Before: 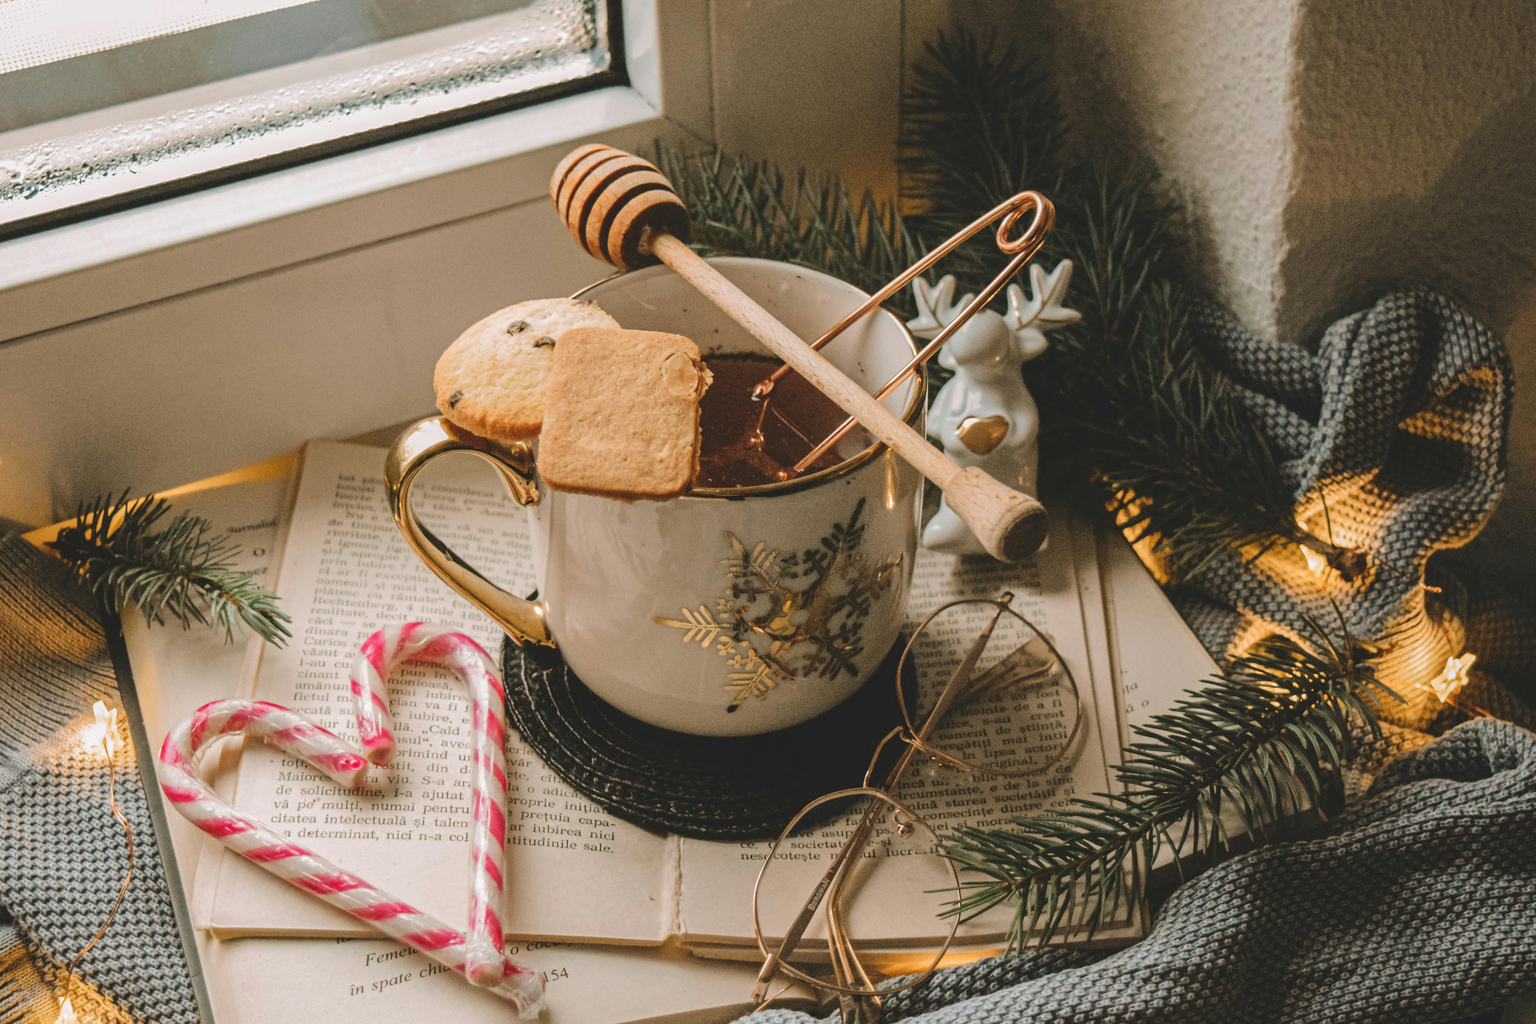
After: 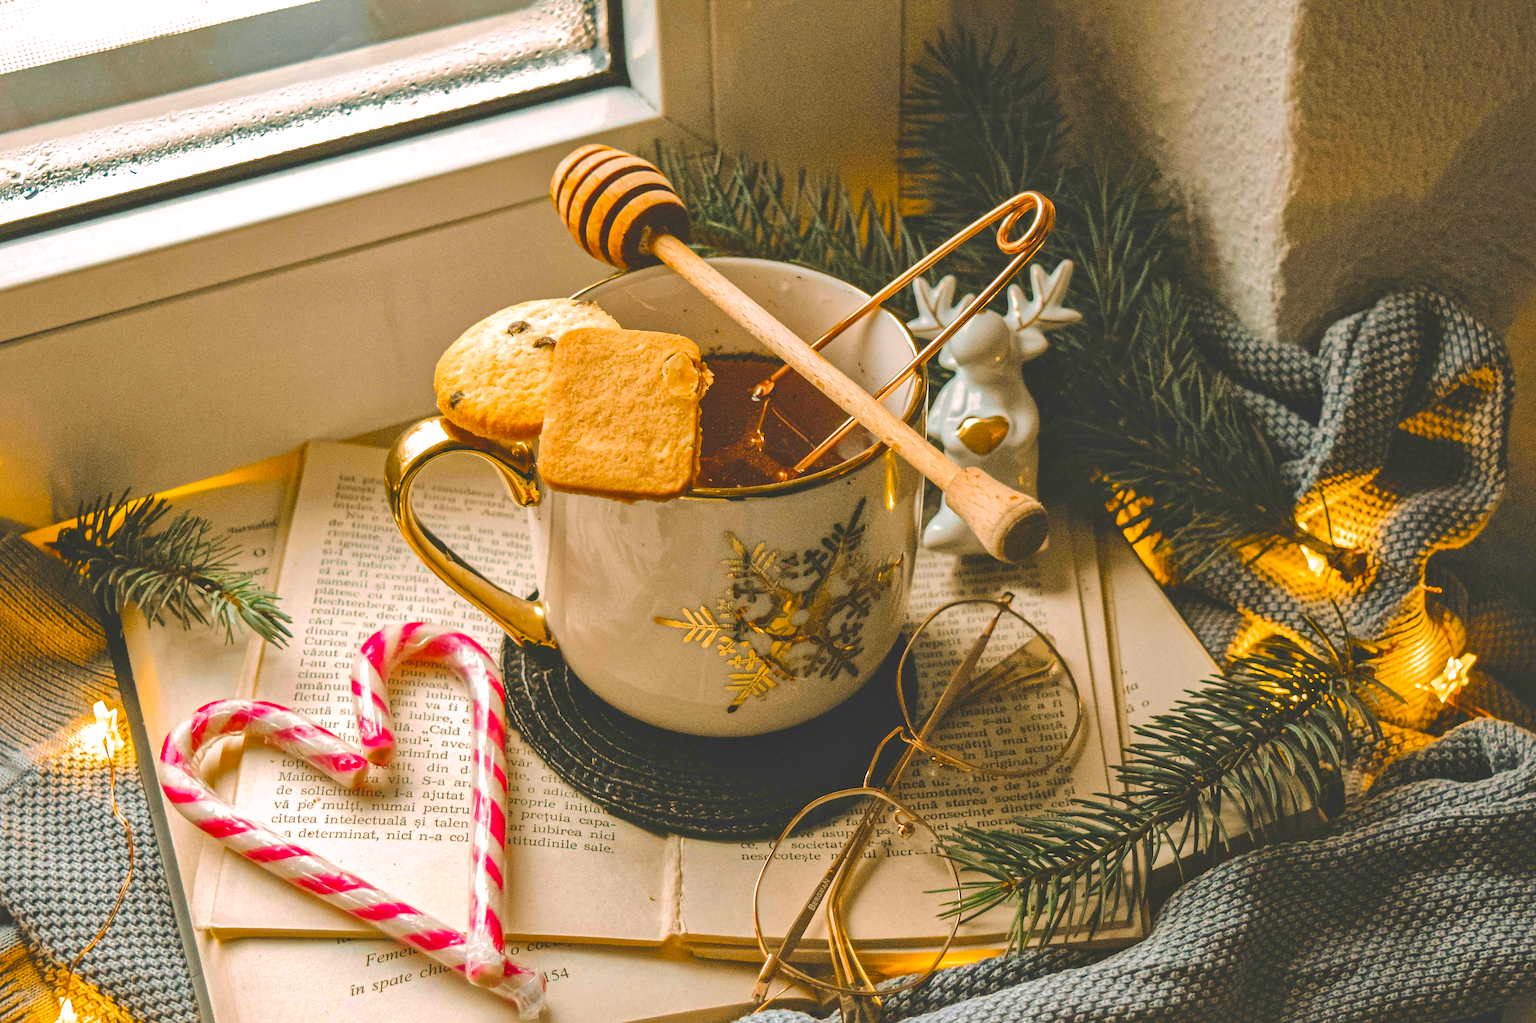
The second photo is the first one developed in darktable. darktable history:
sharpen: radius 1.967
color balance rgb: linear chroma grading › global chroma 15%, perceptual saturation grading › global saturation 30%
shadows and highlights: on, module defaults
exposure: black level correction 0, exposure 0.5 EV, compensate highlight preservation false
contrast brightness saturation: contrast 0.05
